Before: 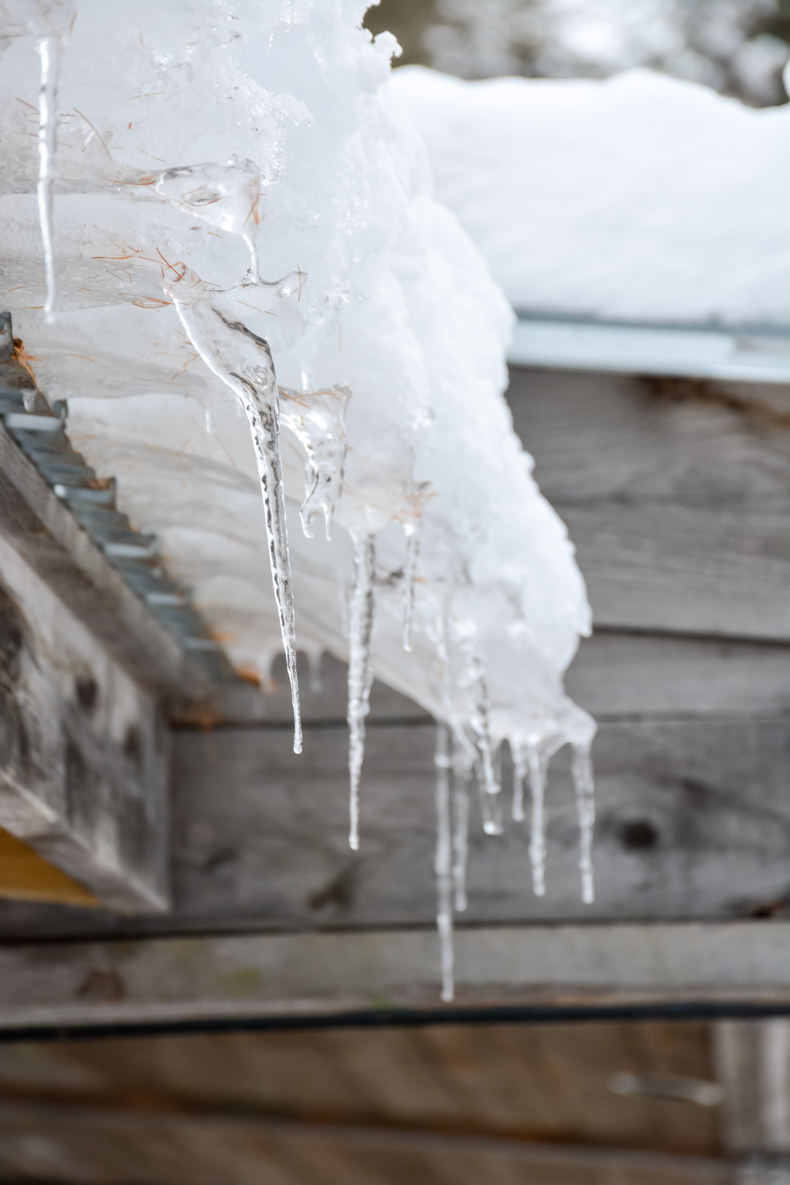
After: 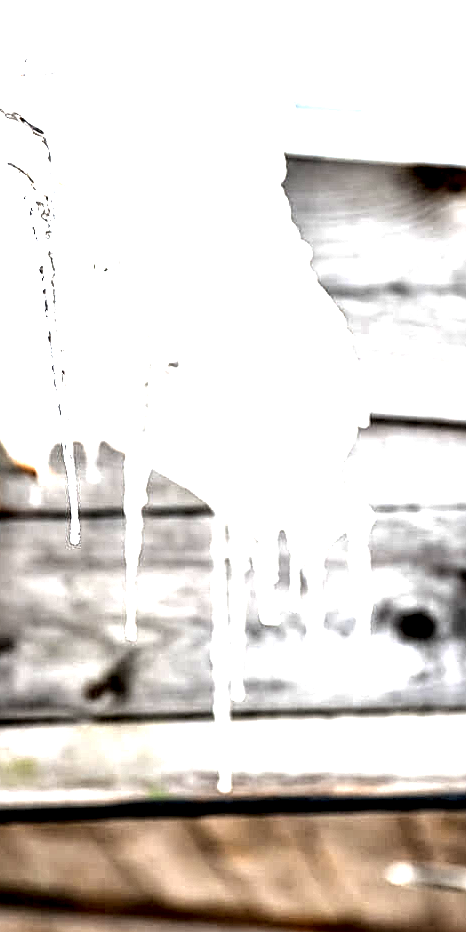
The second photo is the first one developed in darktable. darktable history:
crop and rotate: left 28.256%, top 17.734%, right 12.656%, bottom 3.573%
exposure: exposure 2 EV, compensate highlight preservation false
local contrast: shadows 185%, detail 225%
sharpen: on, module defaults
tone equalizer: -8 EV -0.417 EV, -7 EV -0.389 EV, -6 EV -0.333 EV, -5 EV -0.222 EV, -3 EV 0.222 EV, -2 EV 0.333 EV, -1 EV 0.389 EV, +0 EV 0.417 EV, edges refinement/feathering 500, mask exposure compensation -1.57 EV, preserve details no
